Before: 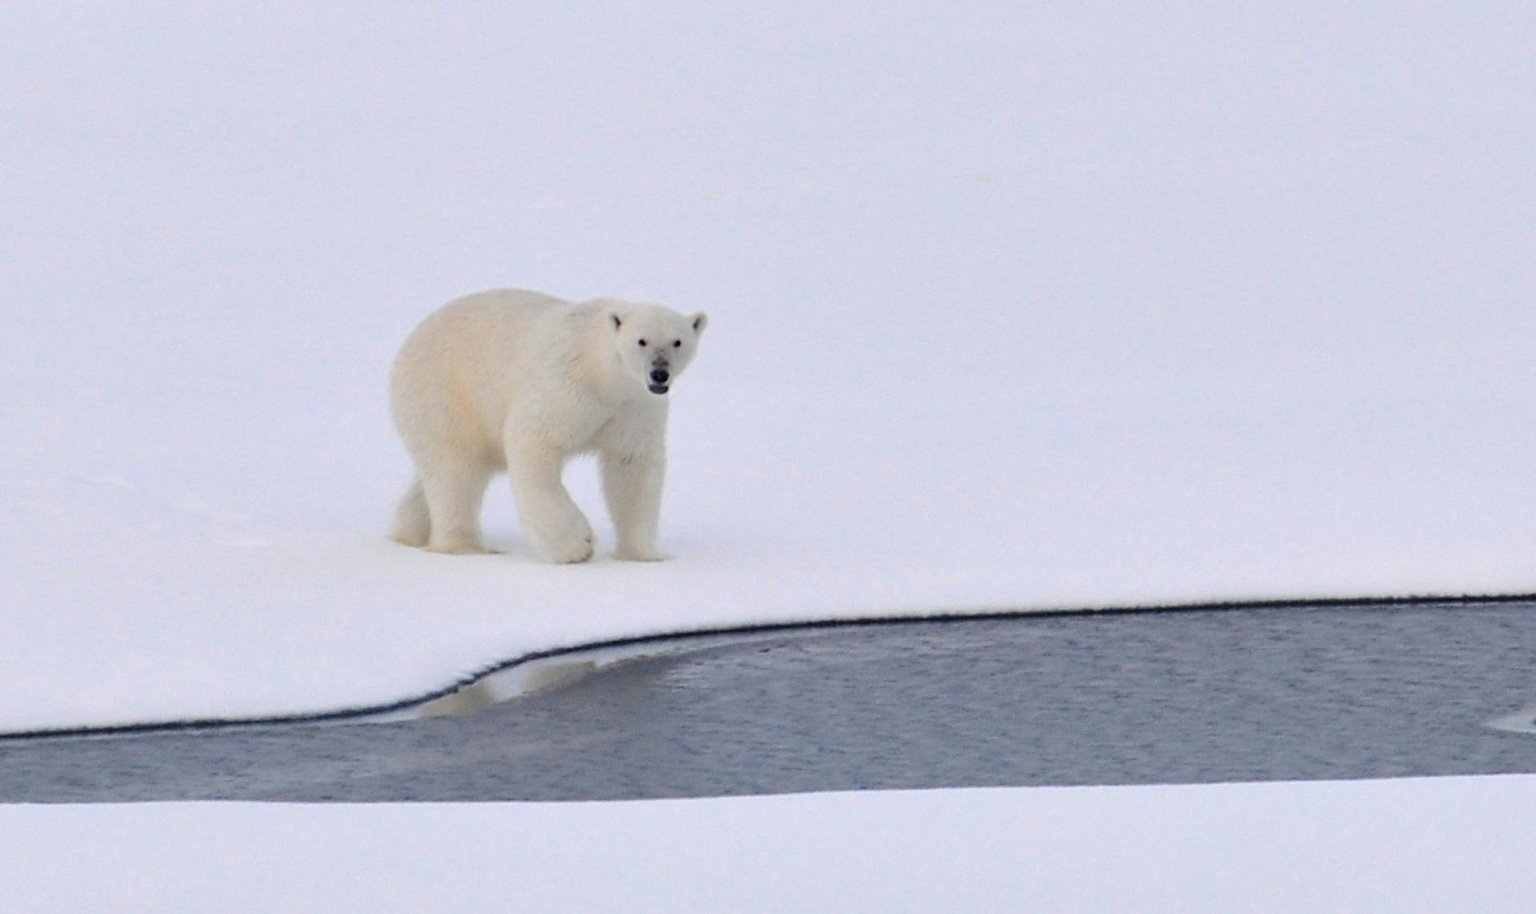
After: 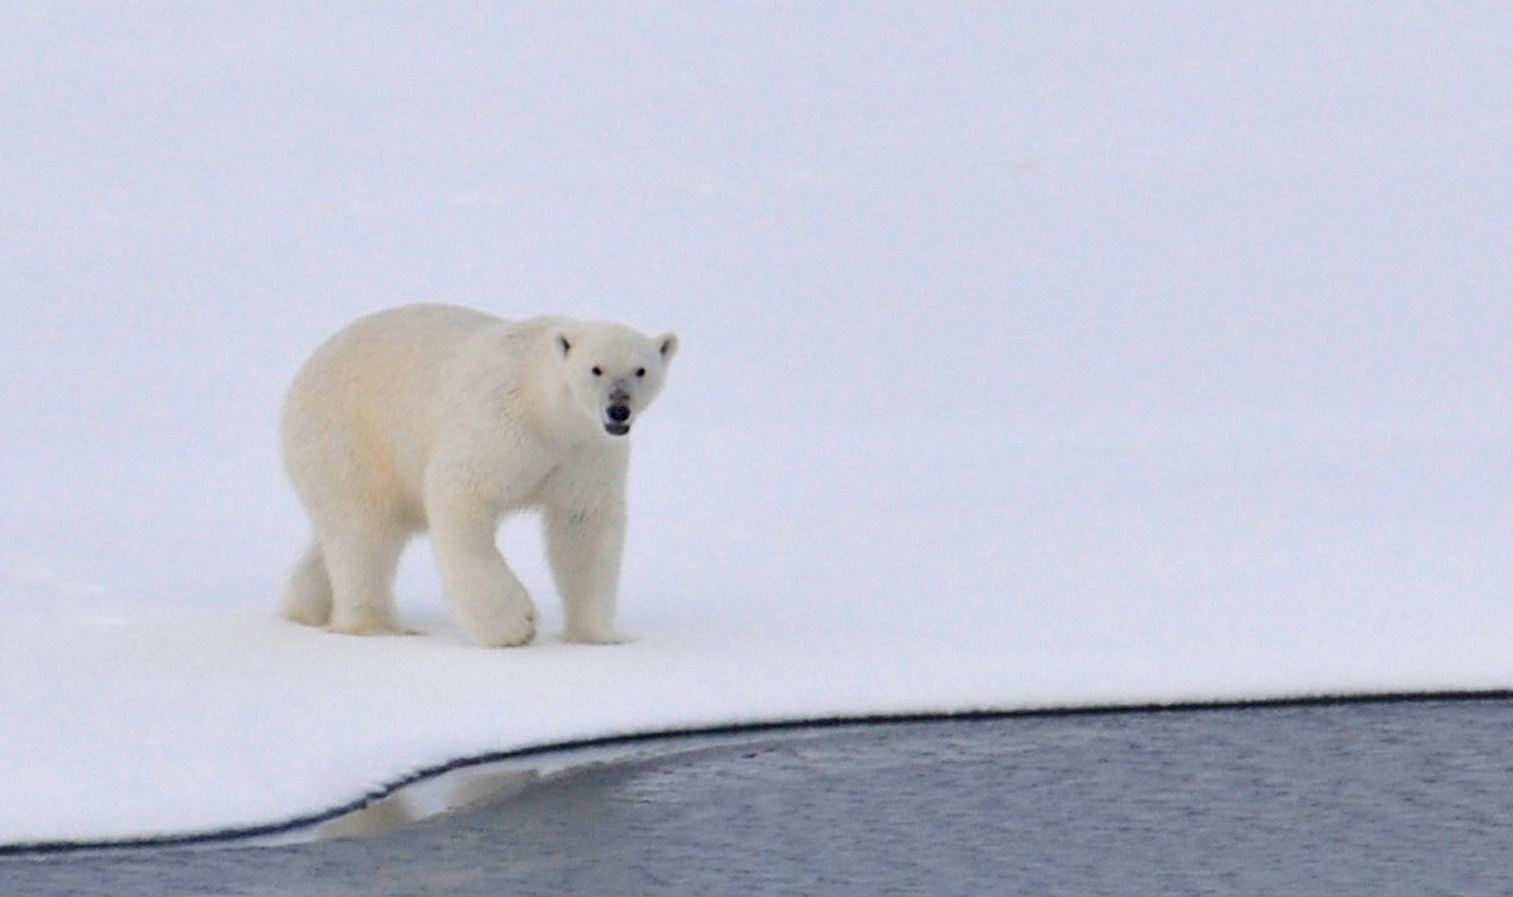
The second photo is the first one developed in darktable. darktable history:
crop and rotate: left 10.764%, top 5.009%, right 10.384%, bottom 16.397%
